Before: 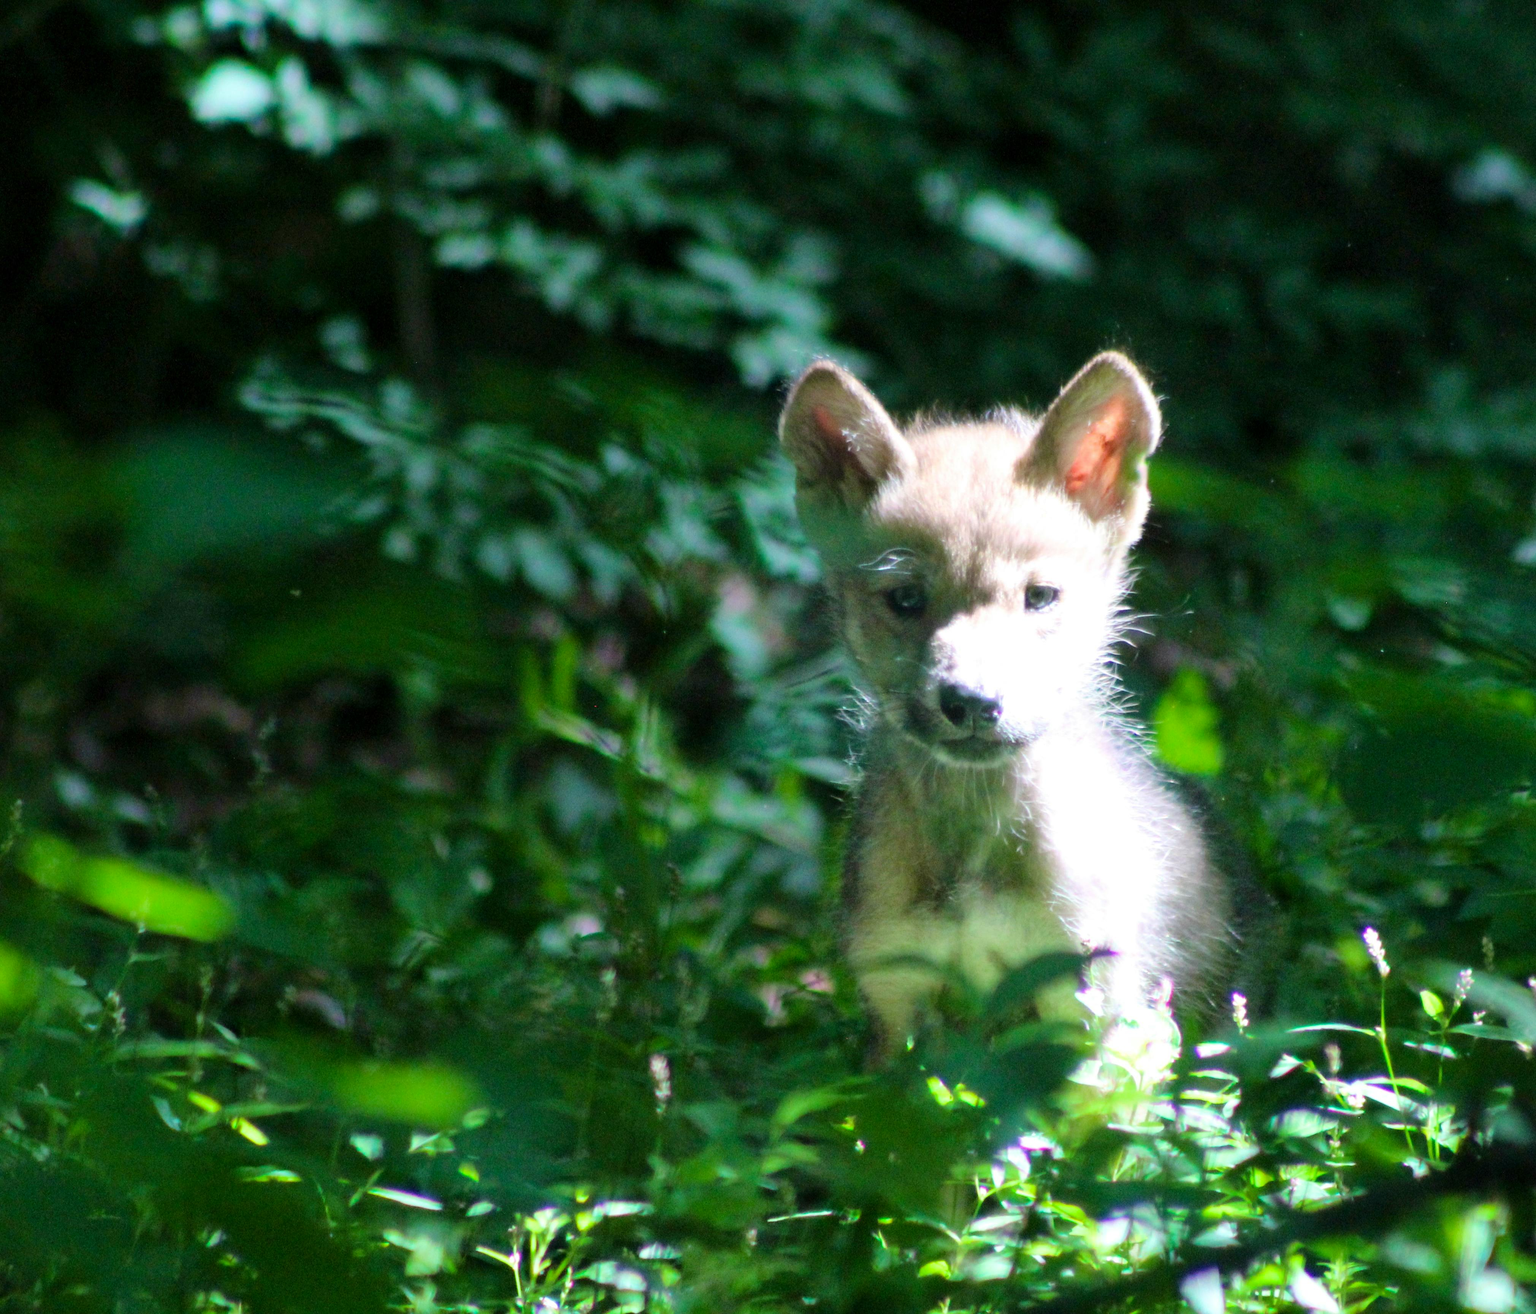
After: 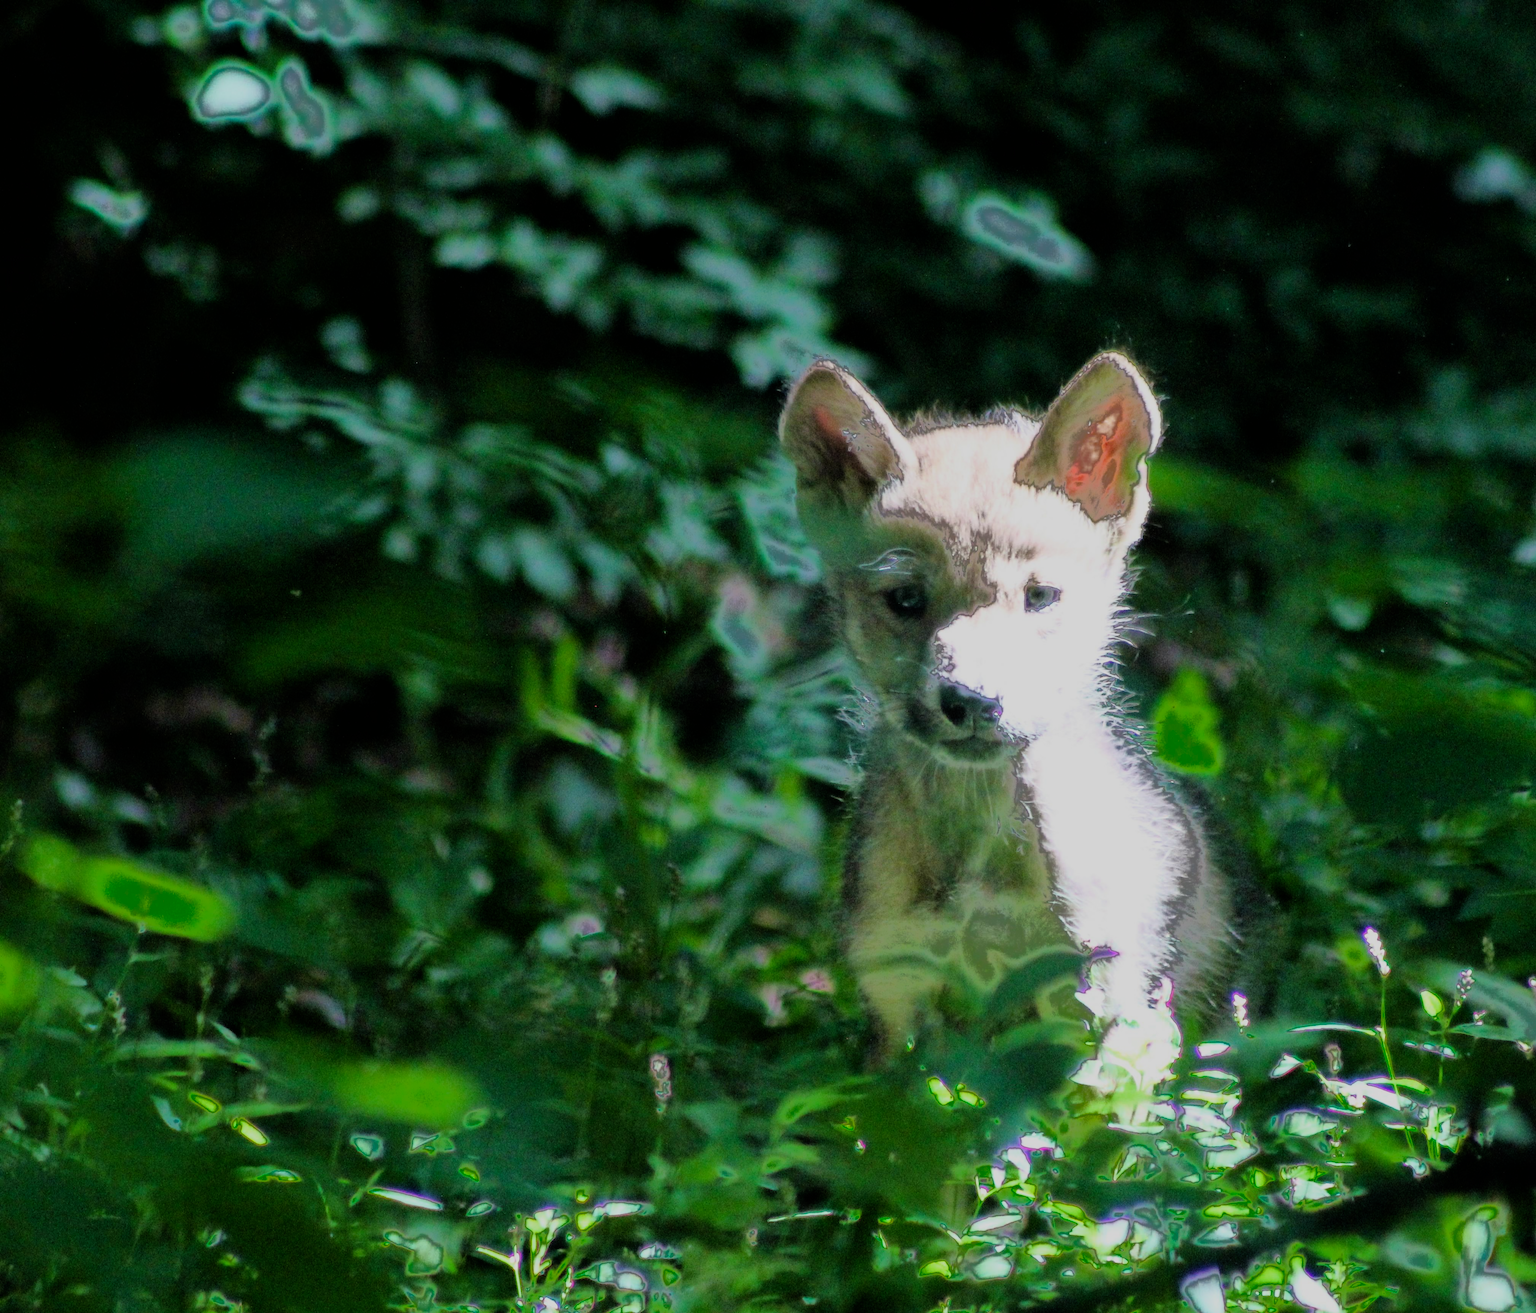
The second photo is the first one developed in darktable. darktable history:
fill light: exposure -0.73 EV, center 0.69, width 2.2
filmic rgb: black relative exposure -6.68 EV, white relative exposure 4.56 EV, hardness 3.25
